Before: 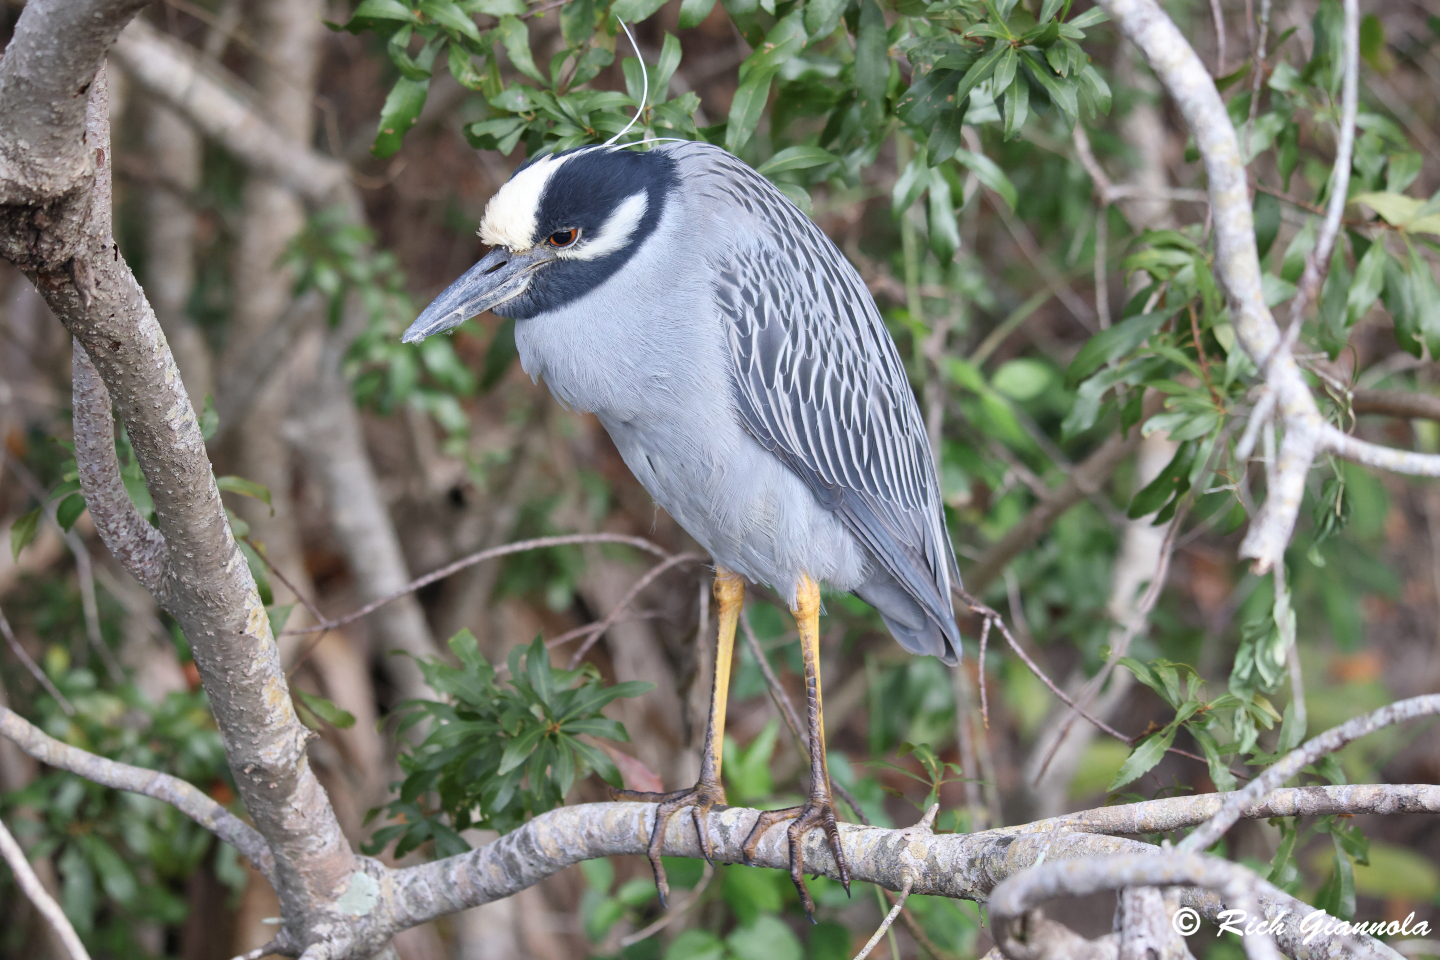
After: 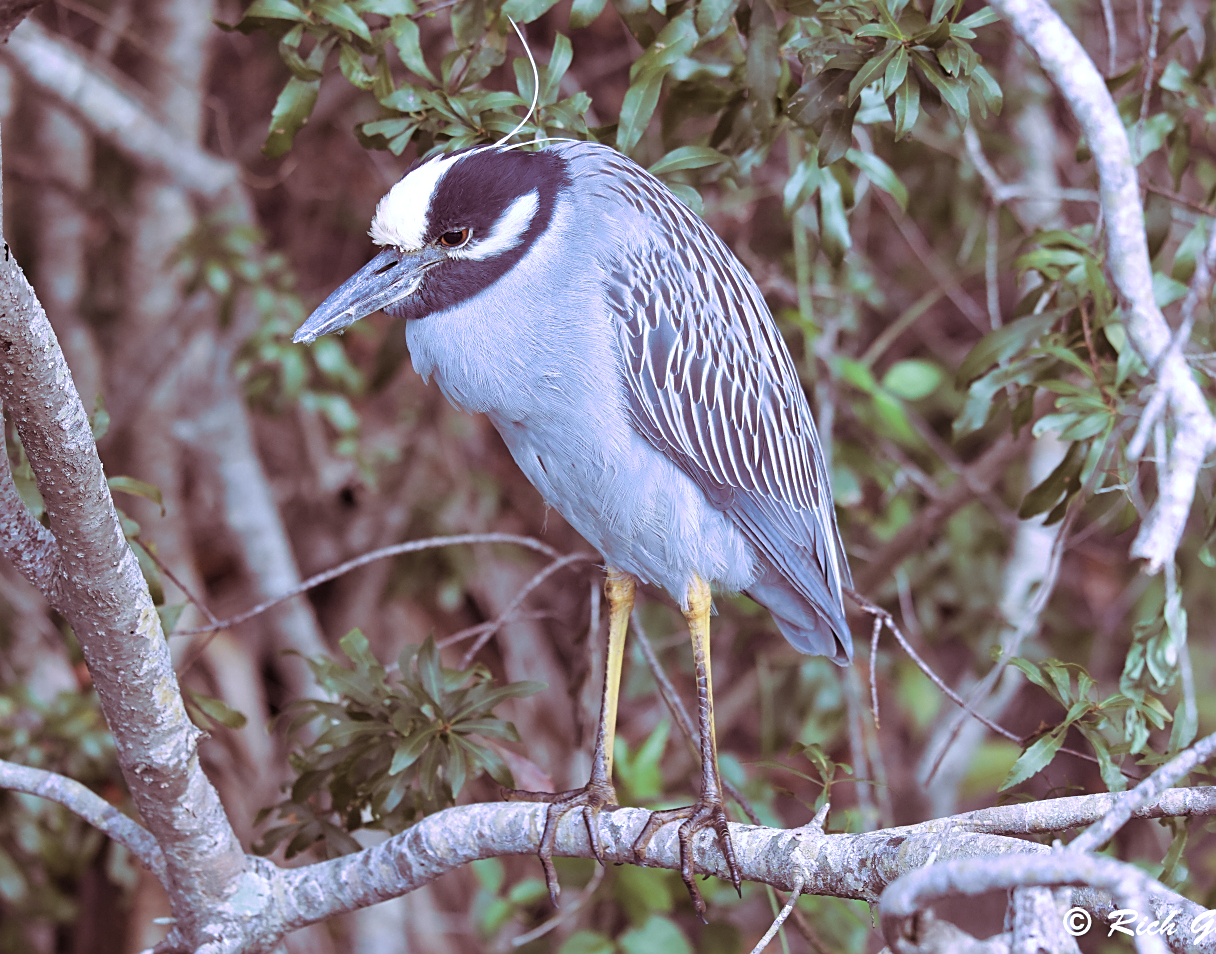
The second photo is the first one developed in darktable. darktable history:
shadows and highlights: shadows 62.66, white point adjustment 0.37, highlights -34.44, compress 83.82%
crop: left 7.598%, right 7.873%
white balance: red 0.926, green 1.003, blue 1.133
sharpen: on, module defaults
vibrance: vibrance 0%
split-toning: highlights › hue 298.8°, highlights › saturation 0.73, compress 41.76%
